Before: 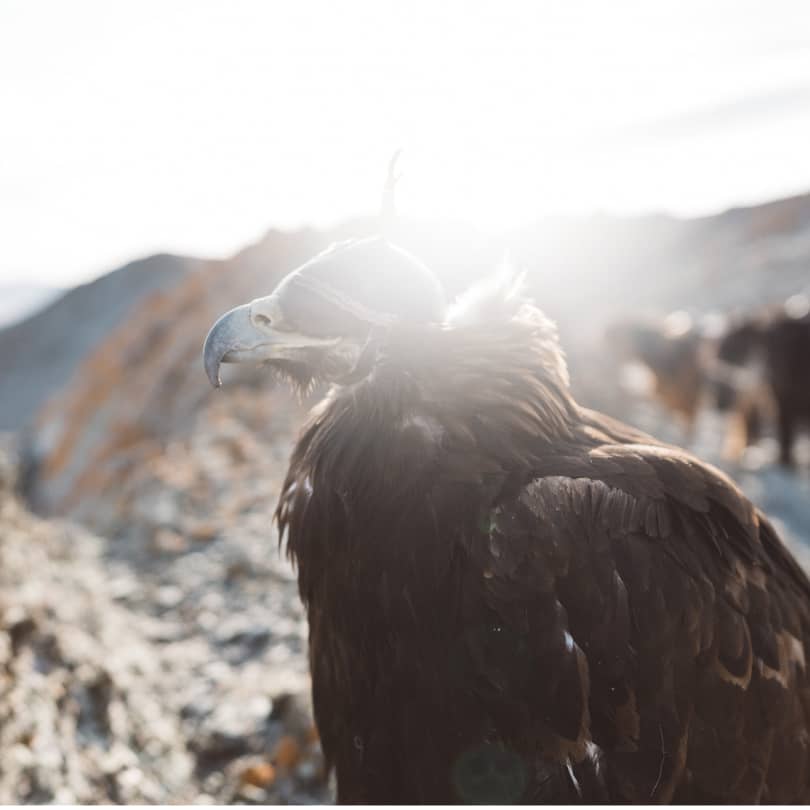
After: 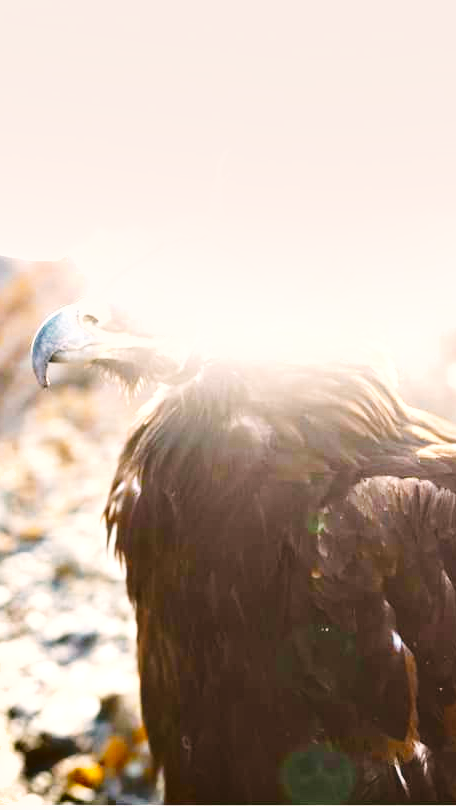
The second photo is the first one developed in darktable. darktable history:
color correction: highlights a* 4.56, highlights b* 4.94, shadows a* -7.18, shadows b* 4.72
shadows and highlights: shadows 43.72, white point adjustment -1.43, soften with gaussian
exposure: black level correction 0.001, exposure 0.499 EV, compensate highlight preservation false
color balance rgb: shadows lift › hue 84.92°, perceptual saturation grading › global saturation 29.086%, perceptual saturation grading › mid-tones 12.236%, perceptual saturation grading › shadows 9.353%, perceptual brilliance grading › global brilliance 17.644%, global vibrance 44.359%
crop: left 21.27%, right 22.311%
base curve: curves: ch0 [(0, 0) (0.032, 0.025) (0.121, 0.166) (0.206, 0.329) (0.605, 0.79) (1, 1)], preserve colors none
